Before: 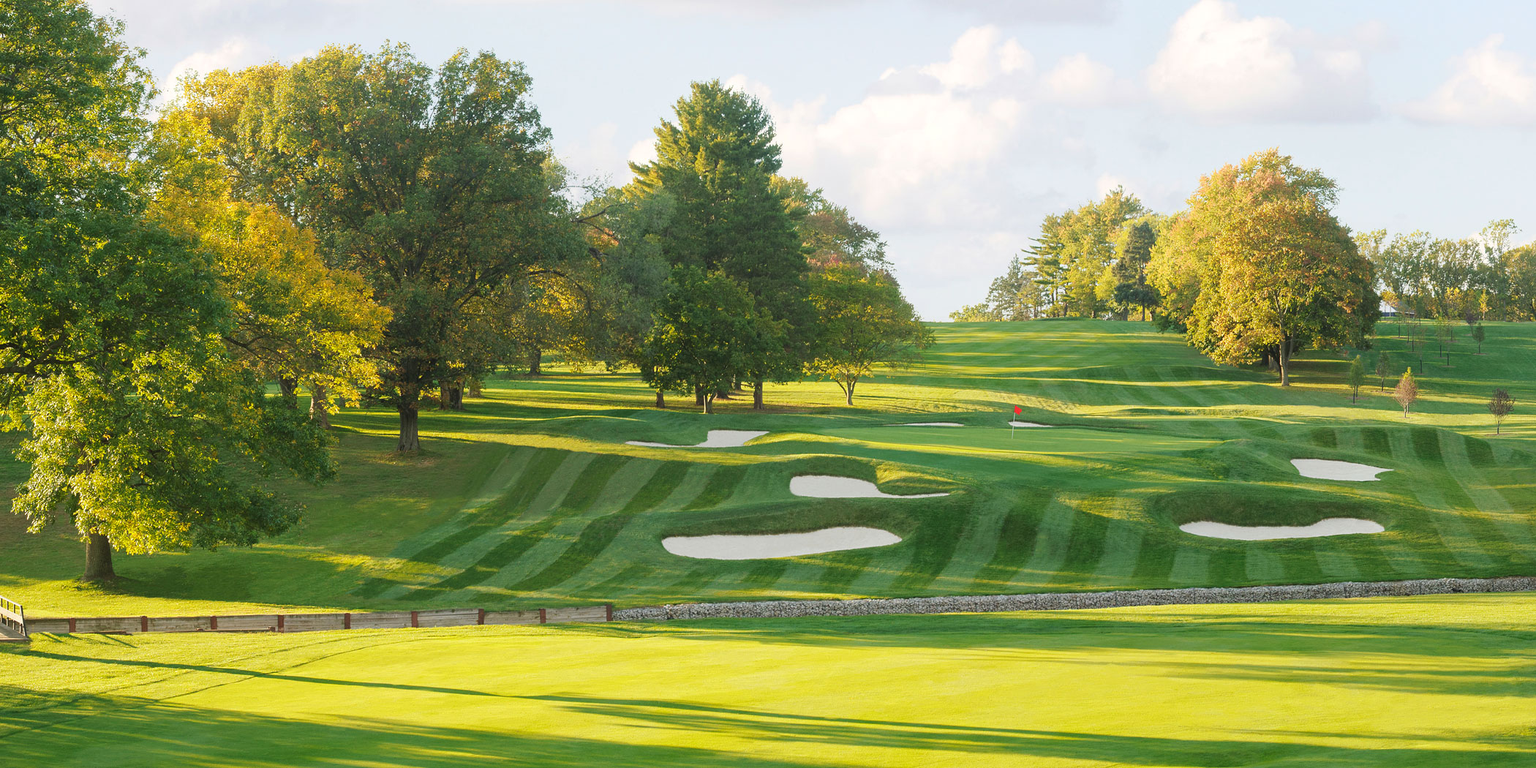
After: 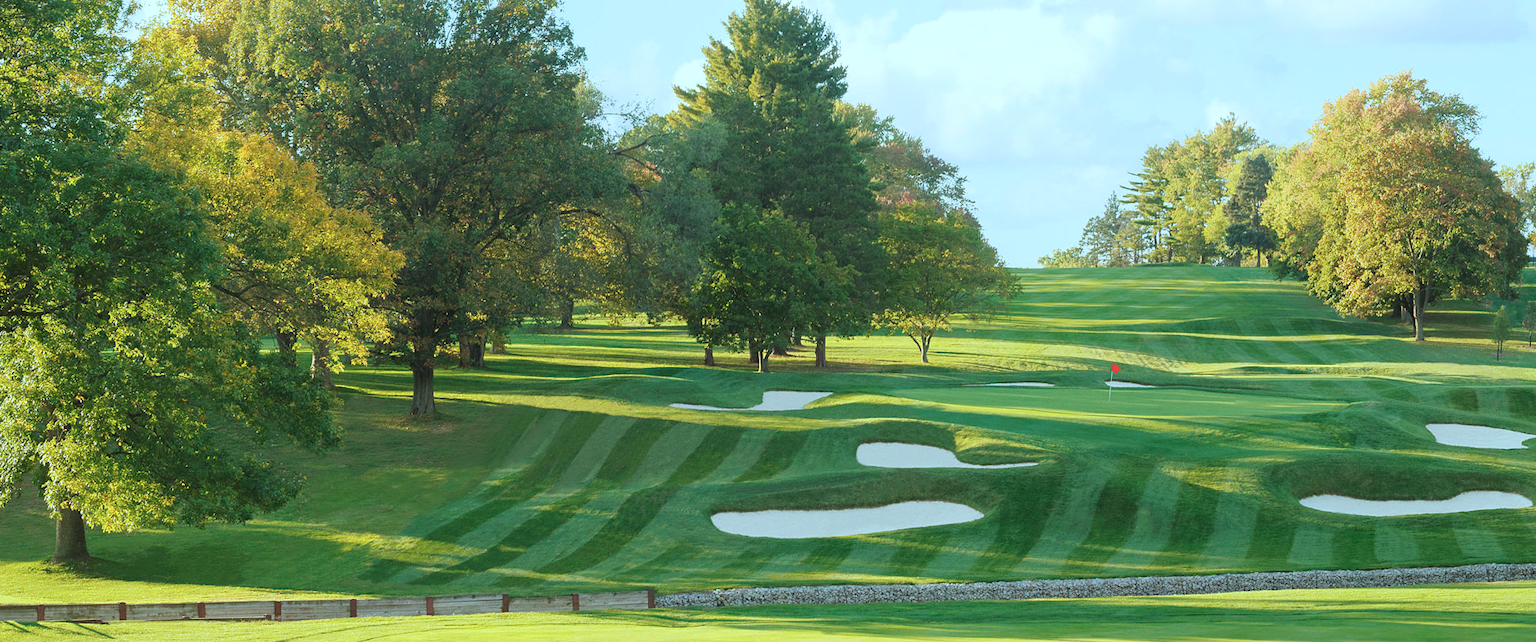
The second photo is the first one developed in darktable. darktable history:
crop and rotate: left 2.425%, top 11.305%, right 9.6%, bottom 15.08%
color correction: highlights a* -11.71, highlights b* -15.58
